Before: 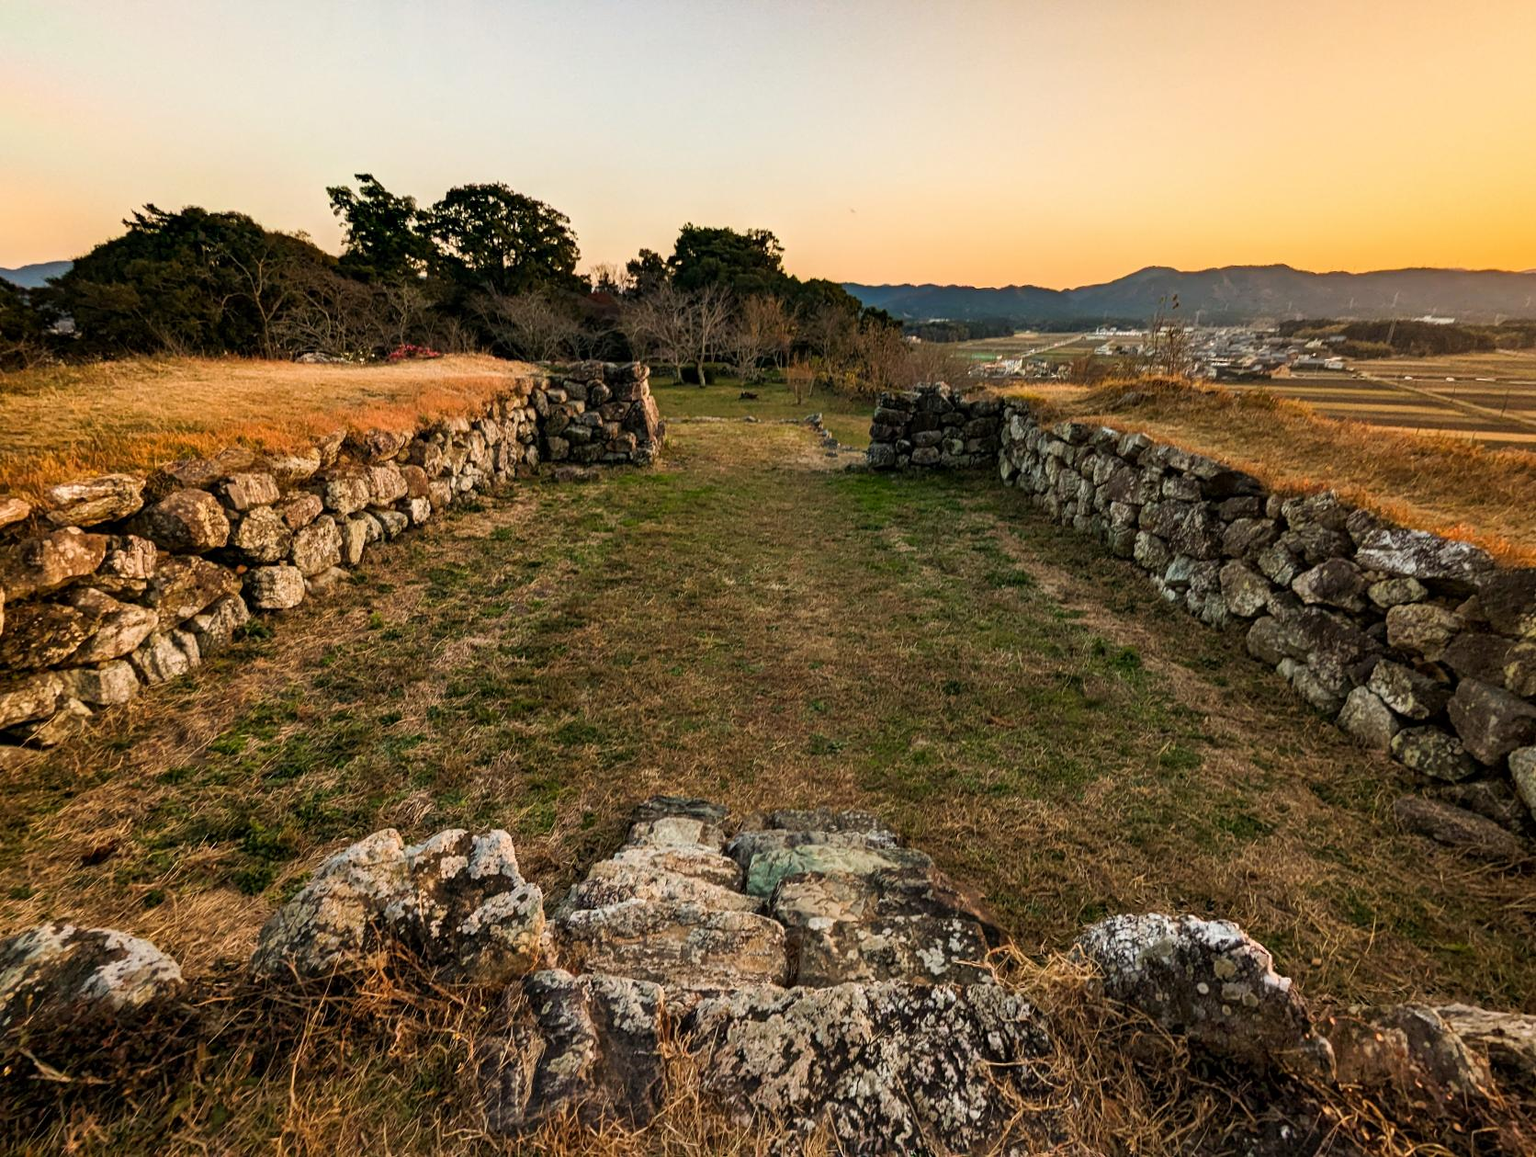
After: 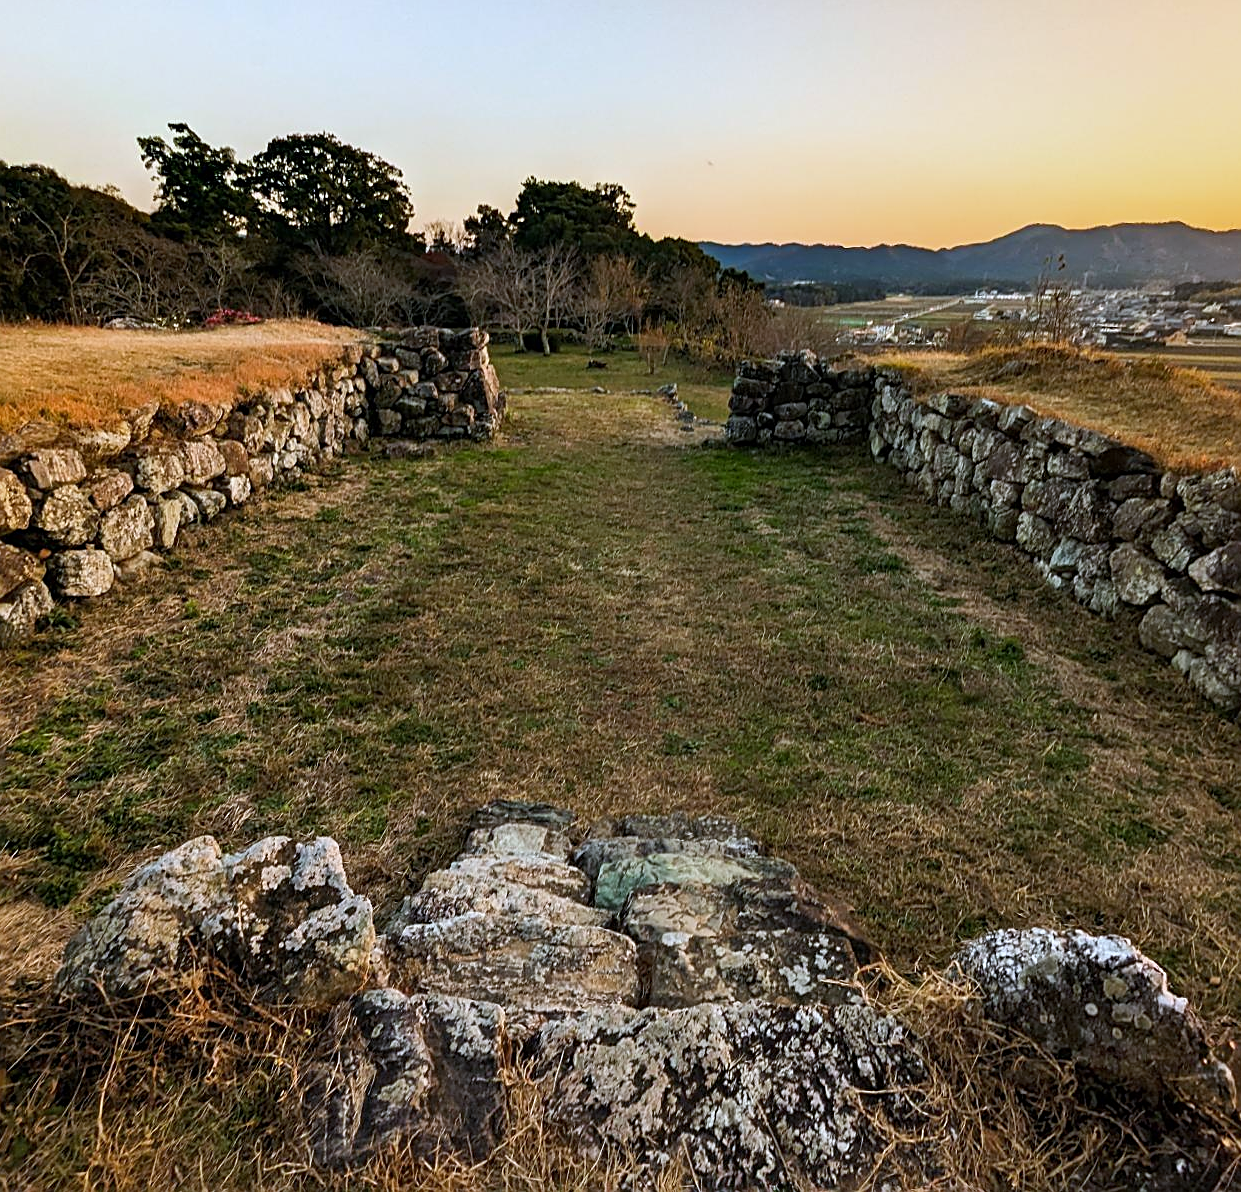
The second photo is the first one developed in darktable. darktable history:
exposure: compensate highlight preservation false
white balance: red 0.926, green 1.003, blue 1.133
sharpen: on, module defaults
crop and rotate: left 13.15%, top 5.251%, right 12.609%
